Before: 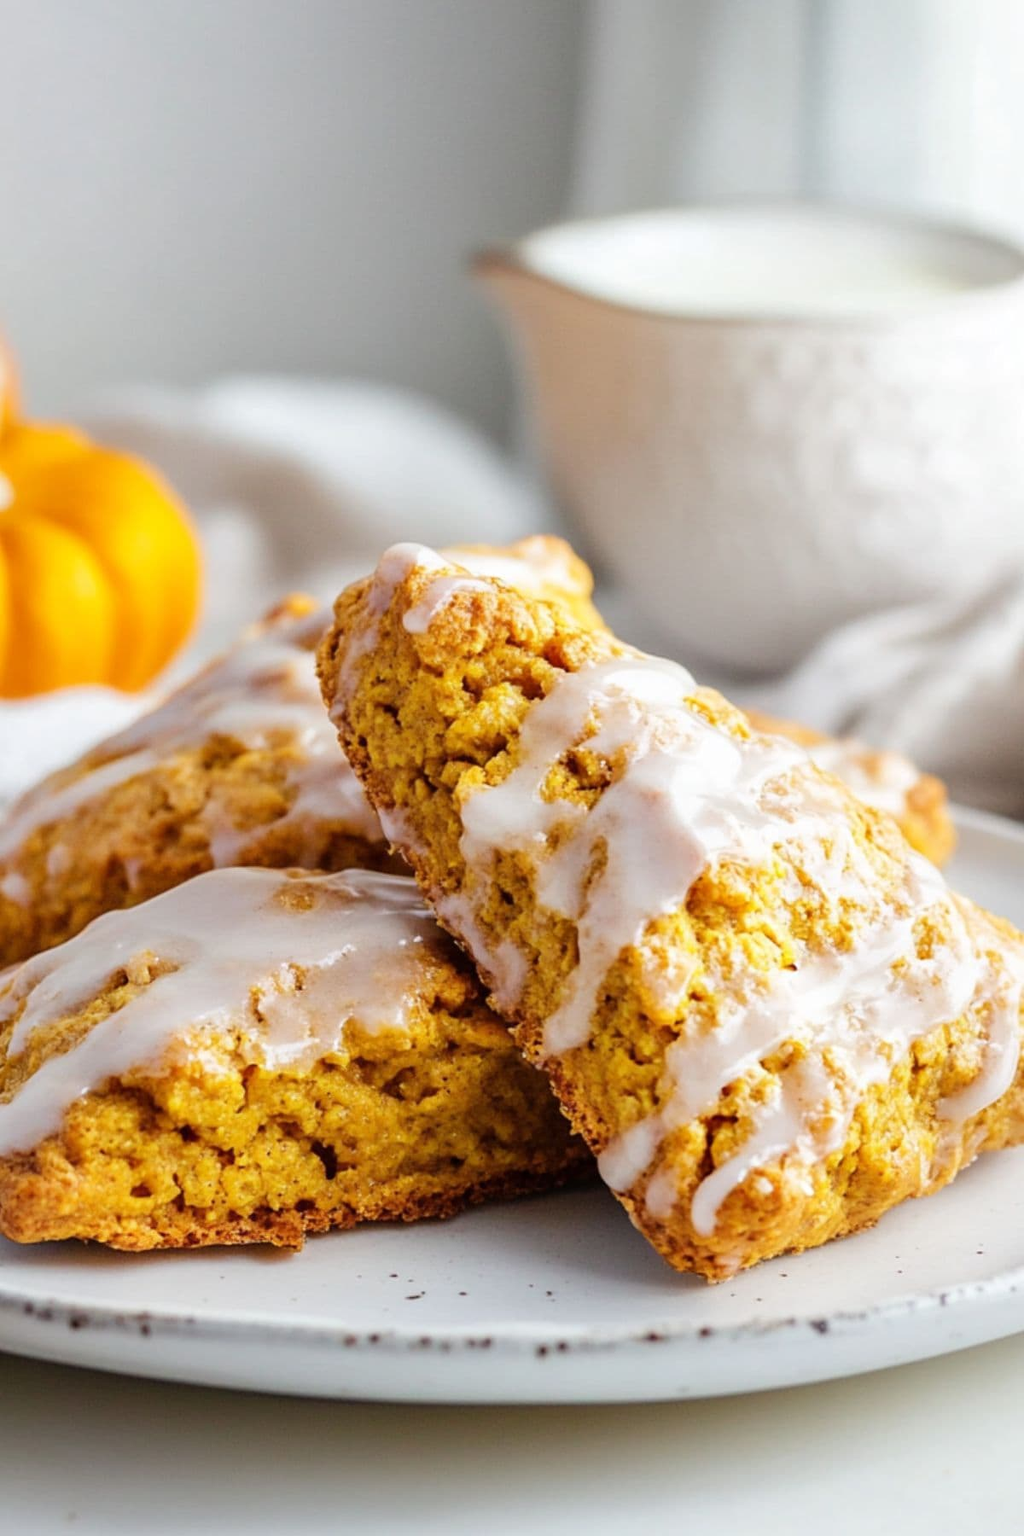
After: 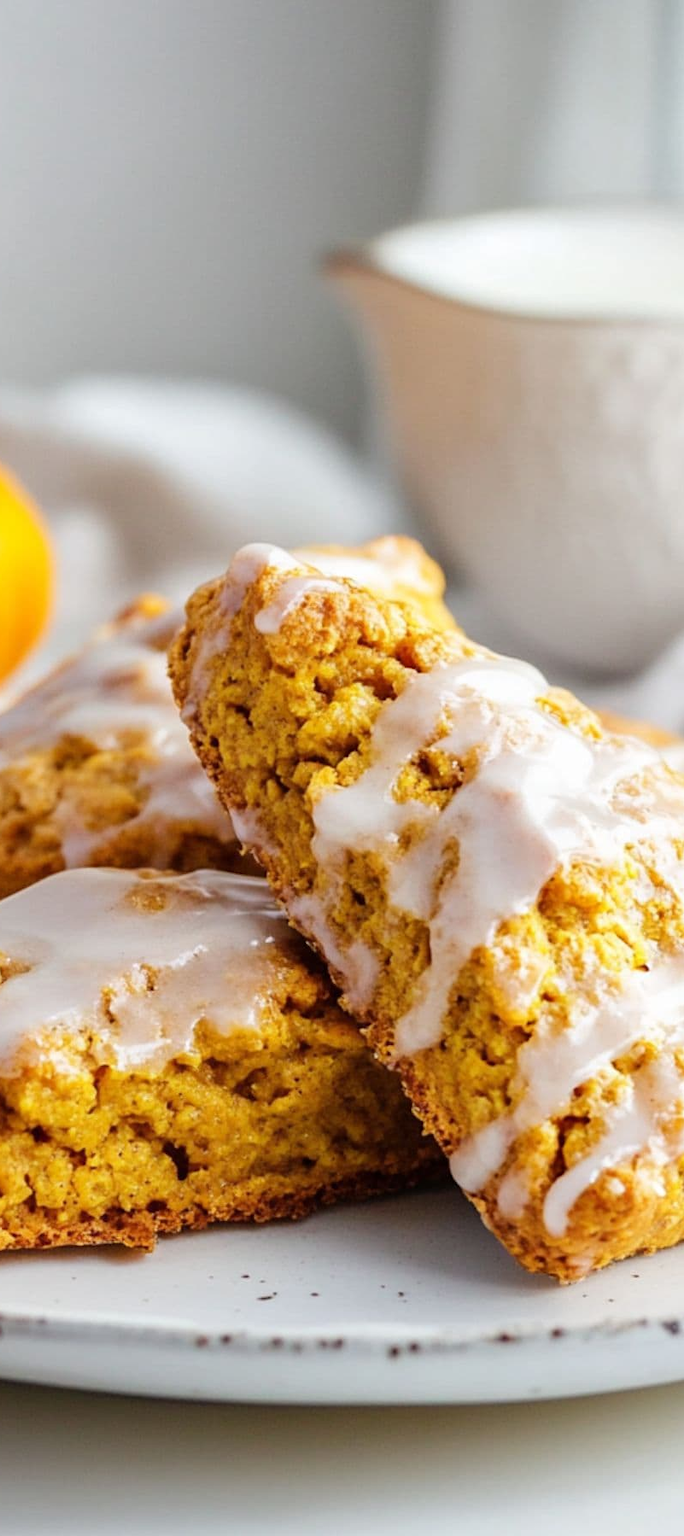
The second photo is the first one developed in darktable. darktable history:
crop and rotate: left 14.502%, right 18.63%
